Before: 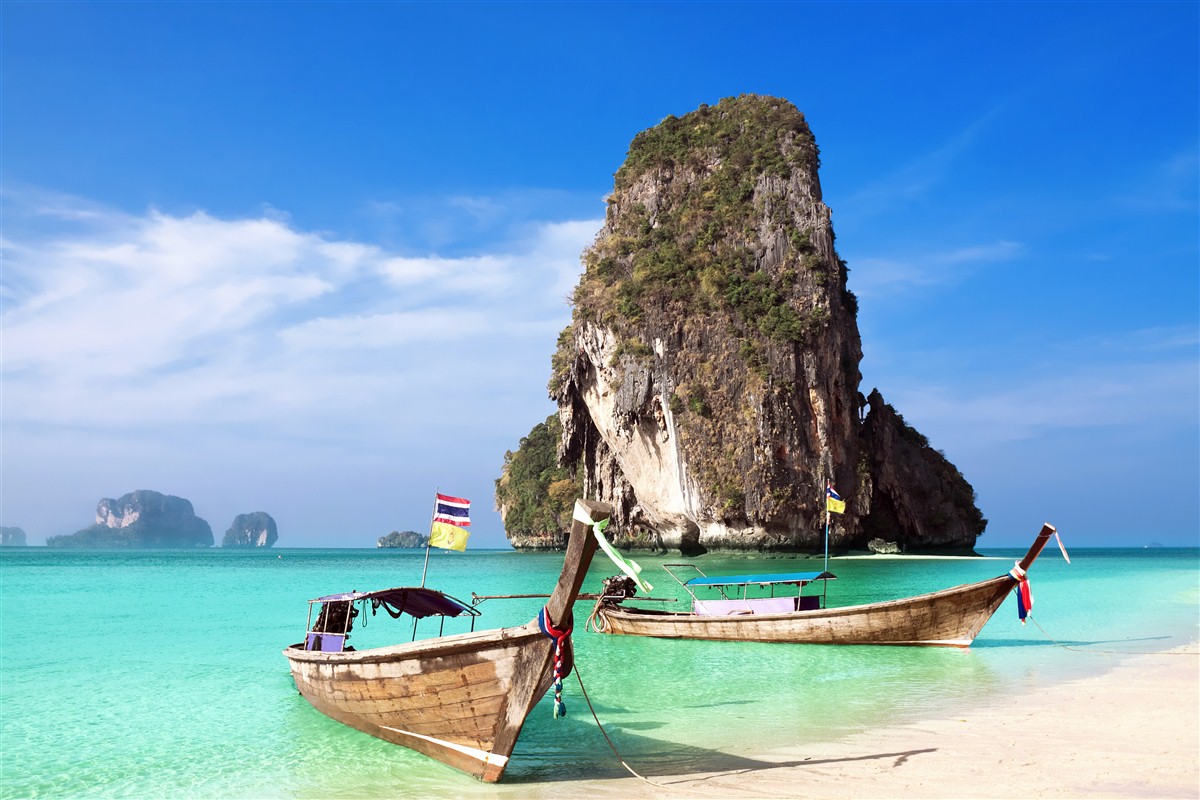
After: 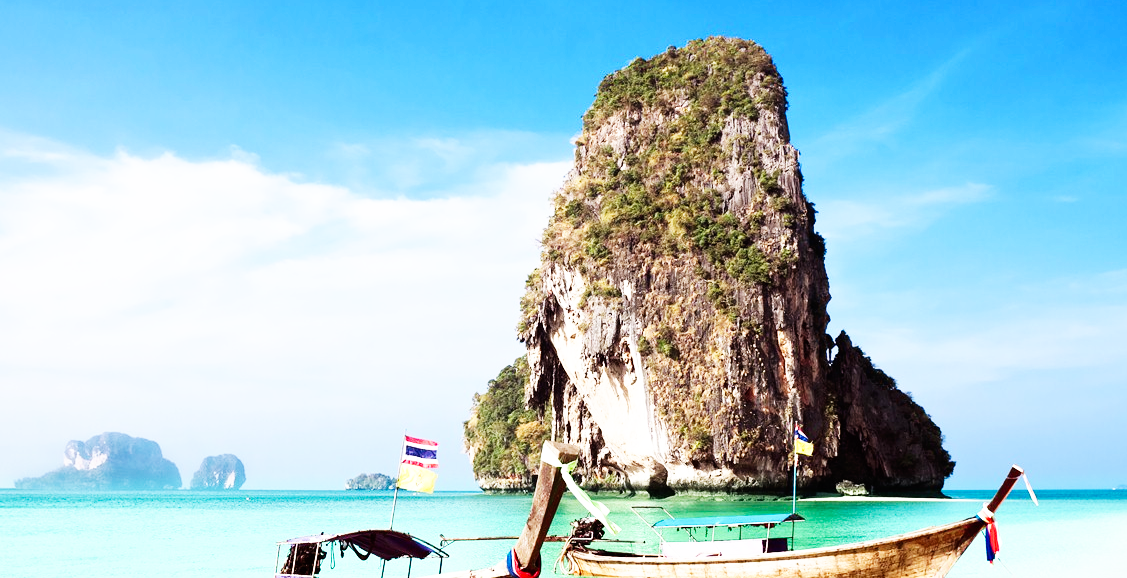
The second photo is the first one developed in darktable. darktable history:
crop: left 2.678%, top 7.337%, right 3.369%, bottom 20.337%
base curve: curves: ch0 [(0, 0) (0.007, 0.004) (0.027, 0.03) (0.046, 0.07) (0.207, 0.54) (0.442, 0.872) (0.673, 0.972) (1, 1)], preserve colors none
